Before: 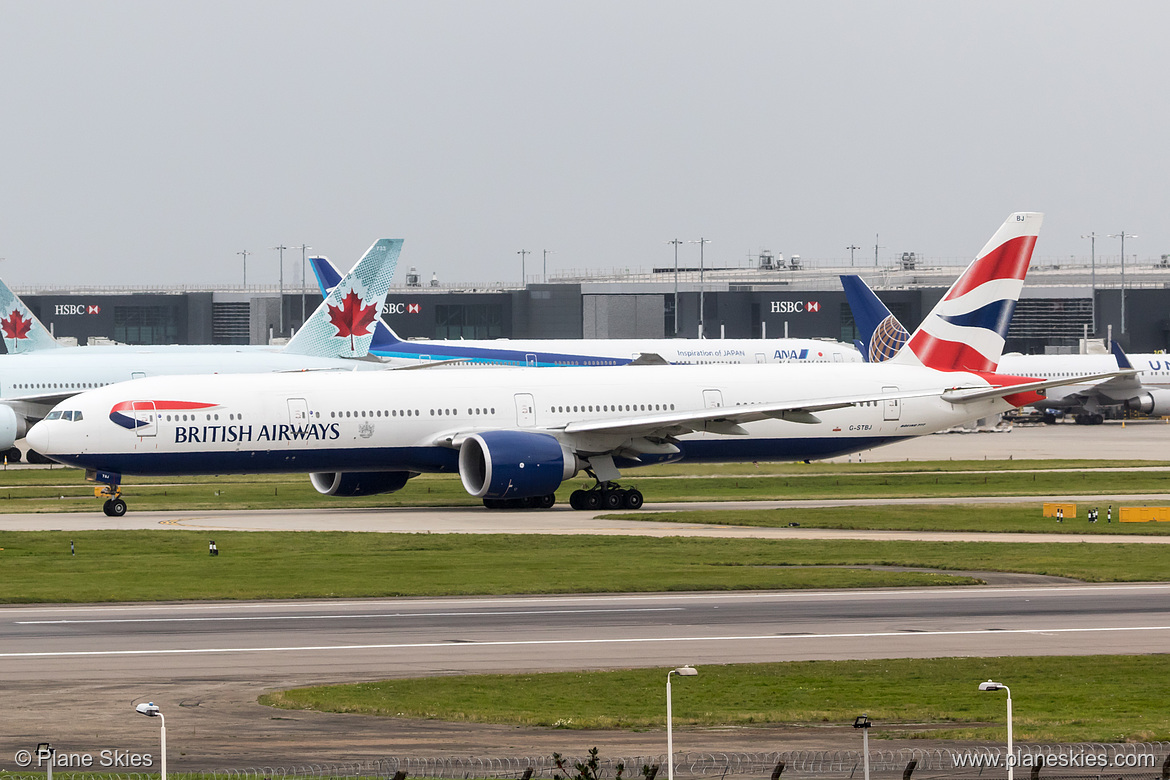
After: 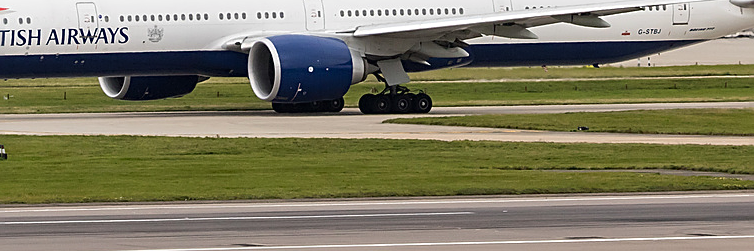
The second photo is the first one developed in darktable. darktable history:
sharpen: on, module defaults
crop: left 18.038%, top 50.836%, right 17.506%, bottom 16.884%
contrast brightness saturation: contrast -0.018, brightness -0.008, saturation 0.037
